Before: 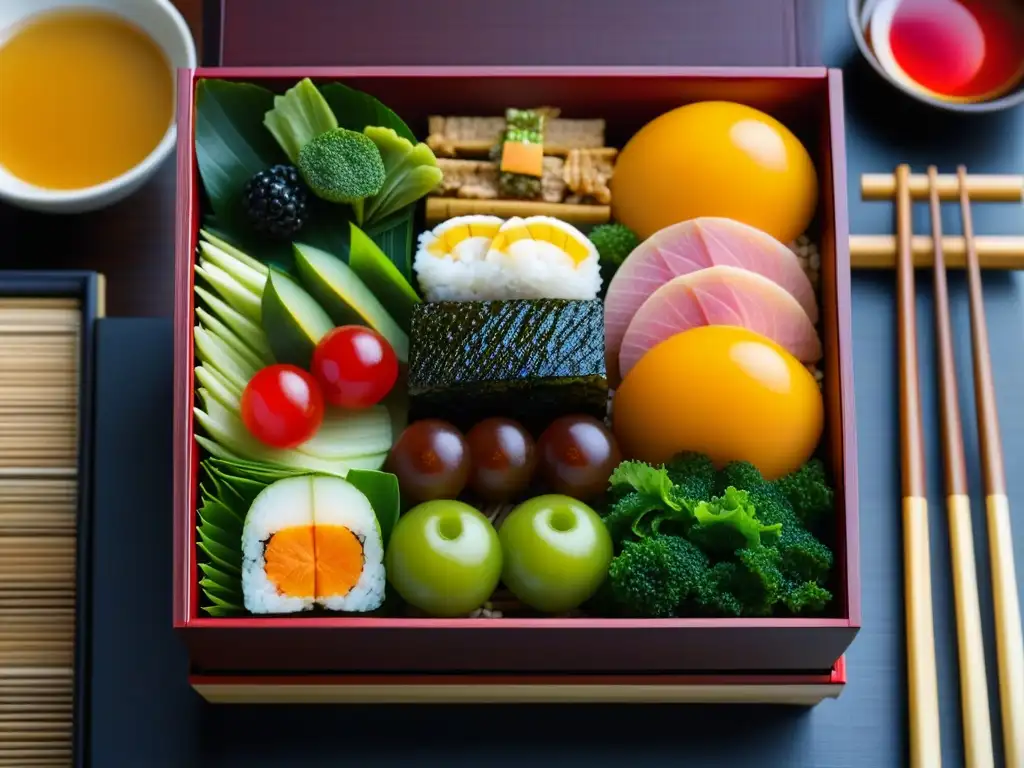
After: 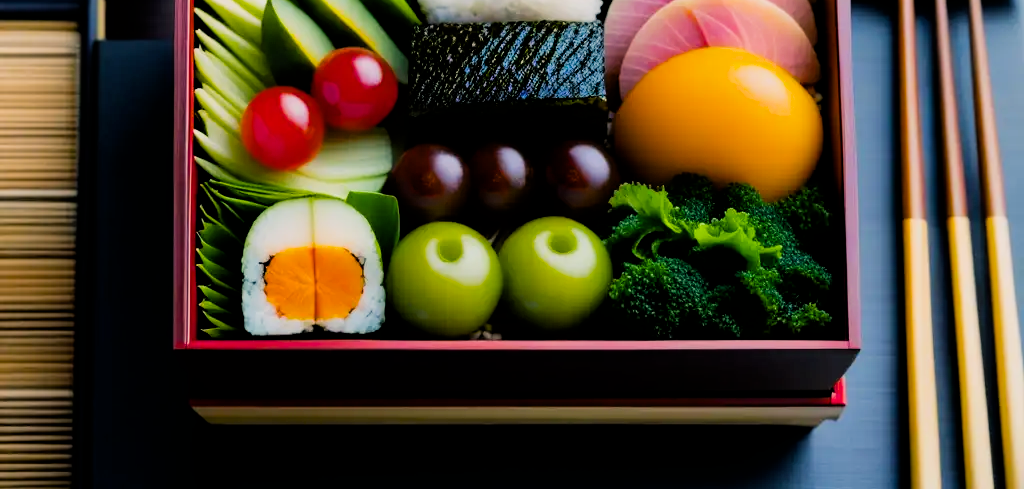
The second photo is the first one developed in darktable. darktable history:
filmic rgb: black relative exposure -5.03 EV, white relative exposure 3.53 EV, hardness 3.18, contrast 1.198, highlights saturation mix -49.84%
crop and rotate: top 36.298%
color balance rgb: highlights gain › chroma 3.094%, highlights gain › hue 60.24°, global offset › luminance -0.472%, perceptual saturation grading › global saturation 29.564%
